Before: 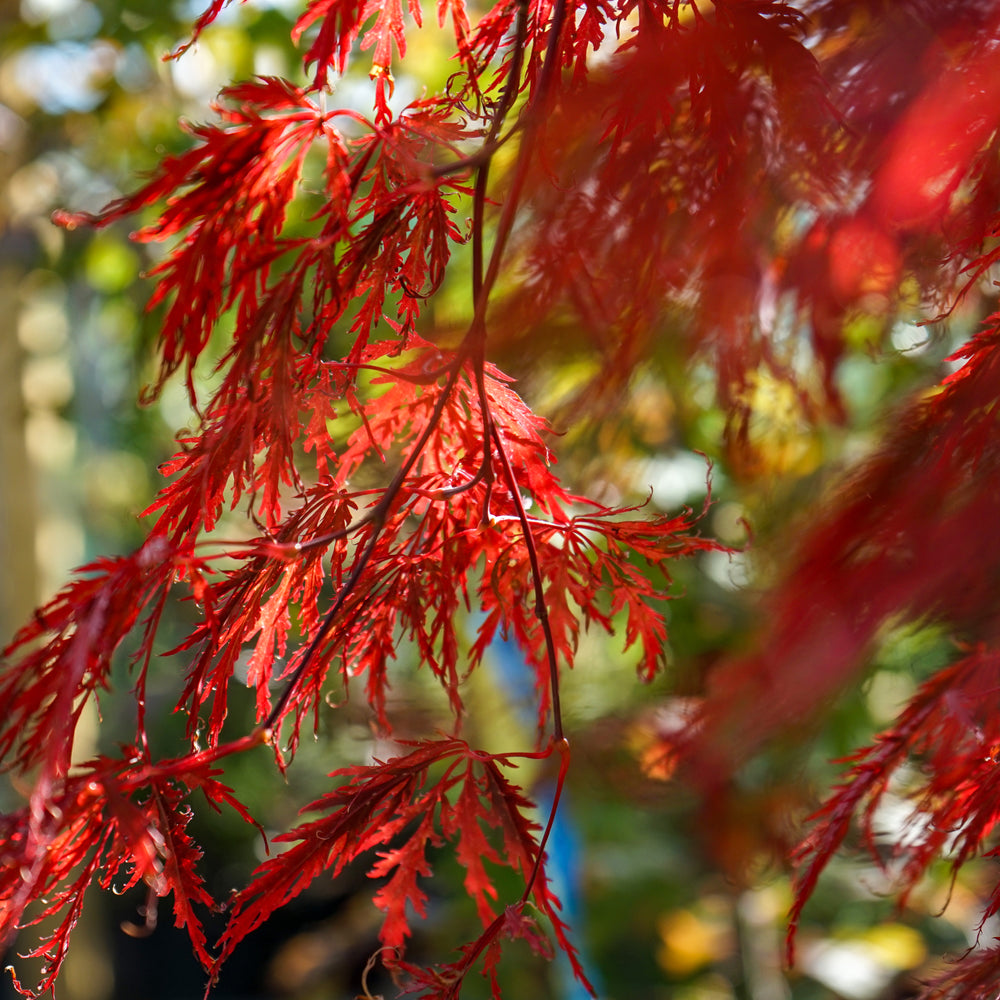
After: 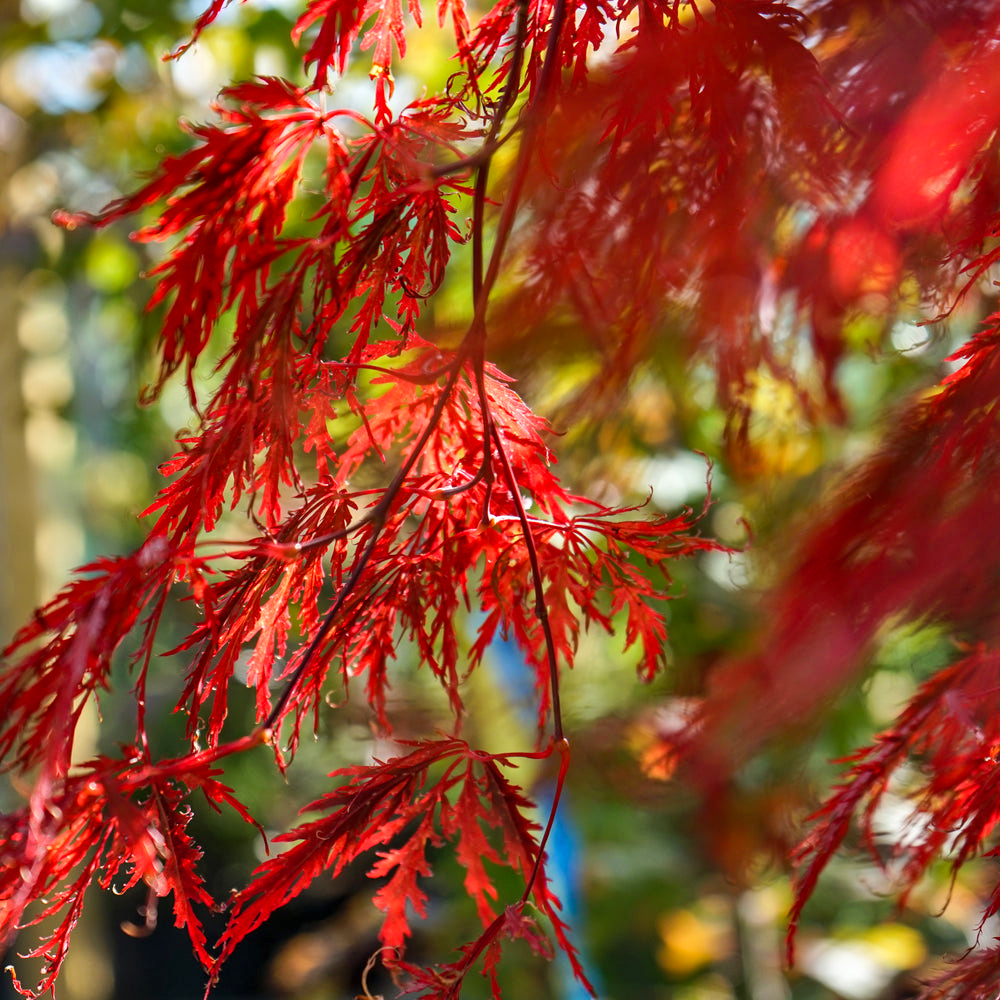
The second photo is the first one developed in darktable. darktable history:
contrast brightness saturation: contrast 0.101, brightness 0.036, saturation 0.088
shadows and highlights: low approximation 0.01, soften with gaussian
